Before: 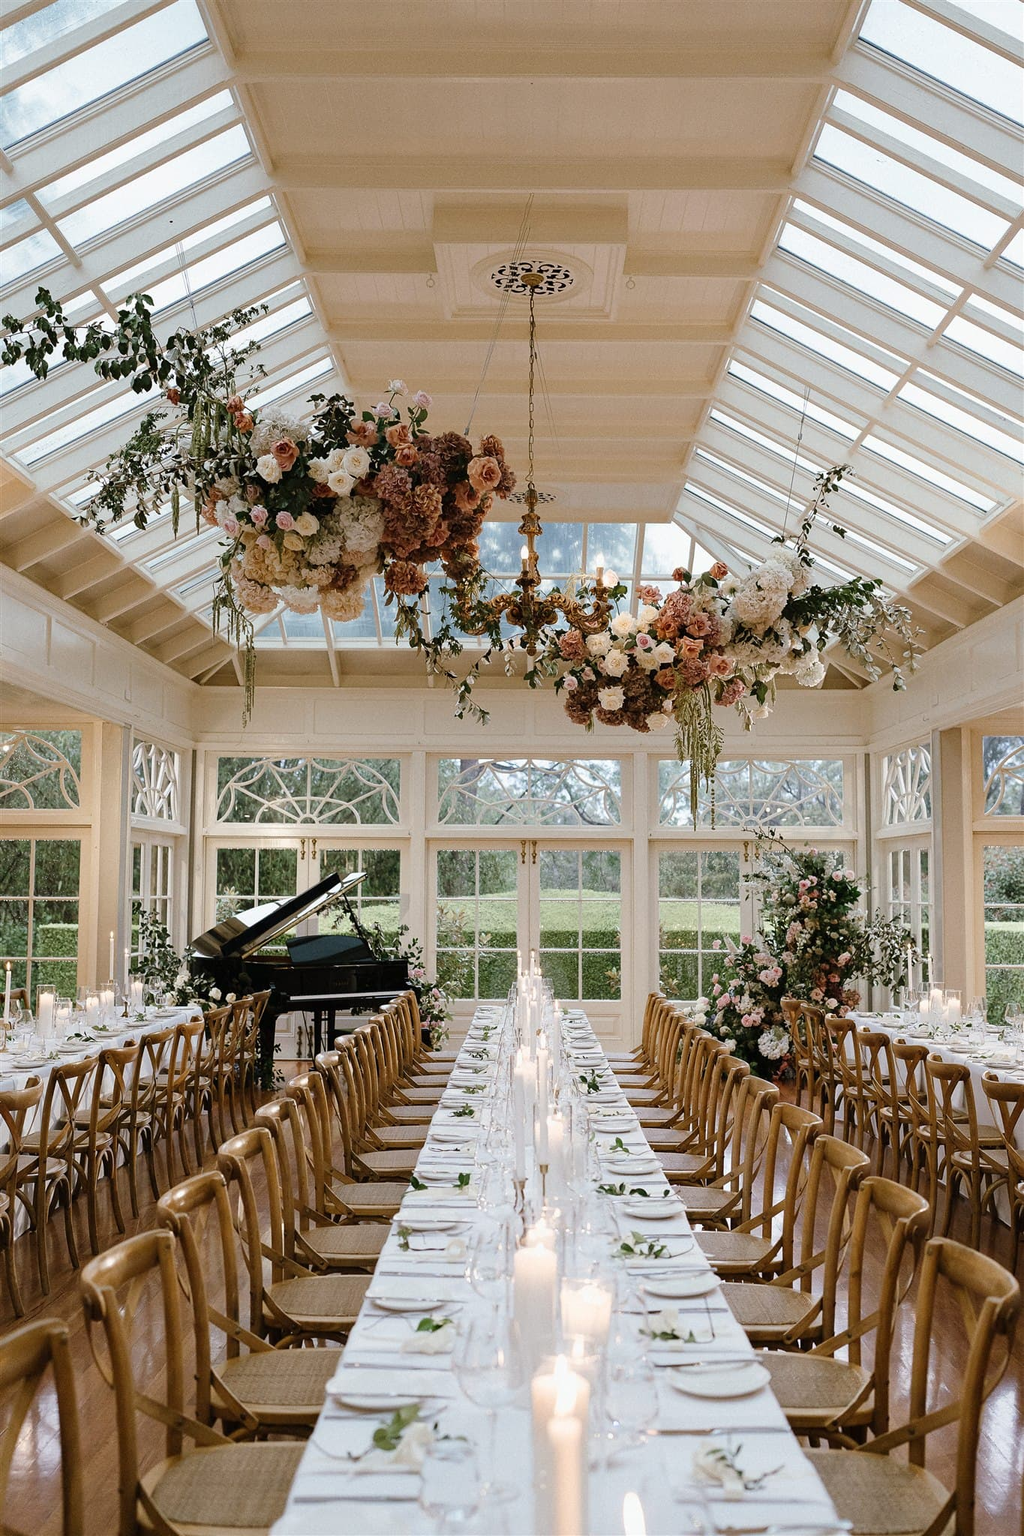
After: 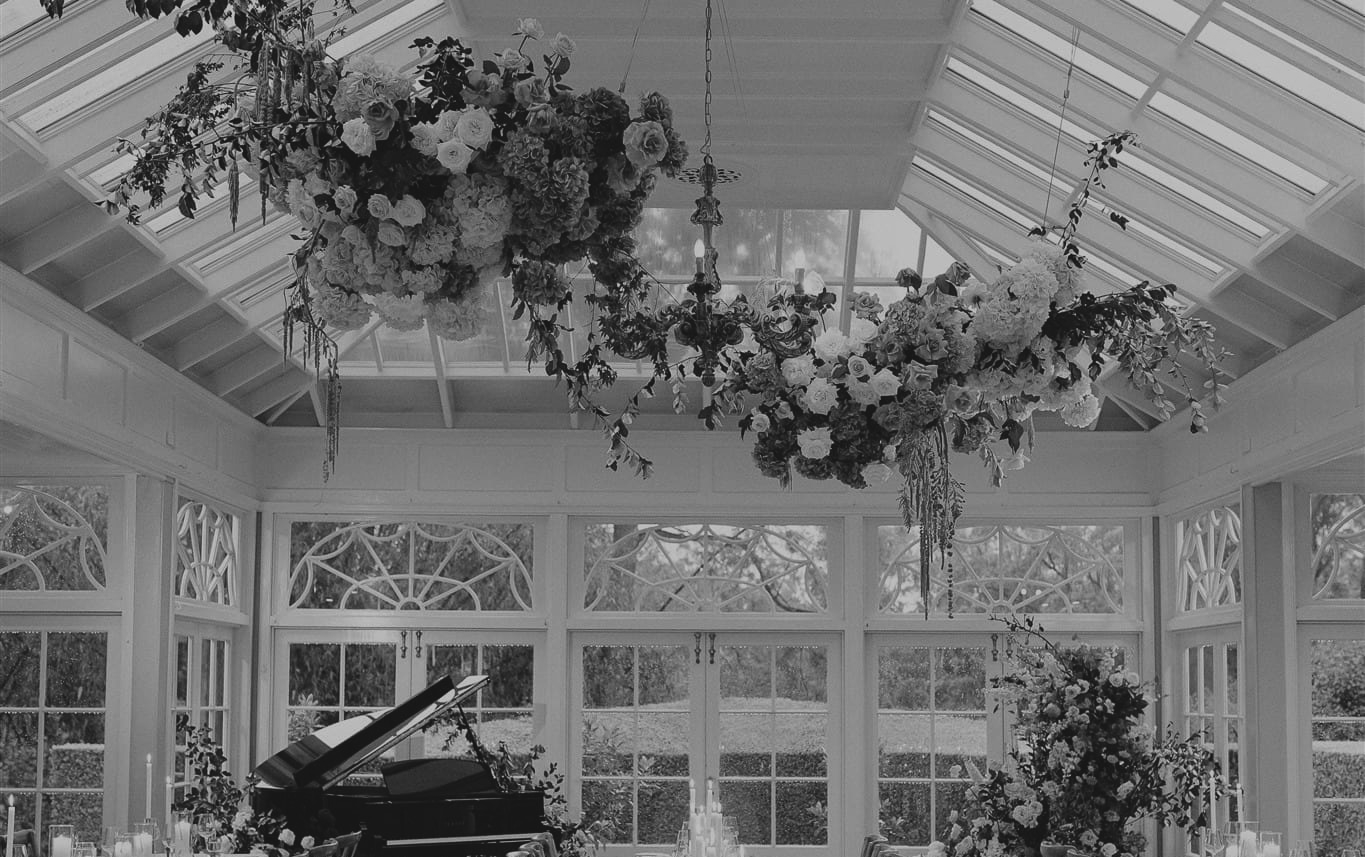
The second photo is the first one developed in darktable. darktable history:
monochrome: a 1.94, b -0.638
crop and rotate: top 23.84%, bottom 34.294%
white balance: red 1.123, blue 0.83
velvia: on, module defaults
exposure: black level correction -0.016, exposure -1.018 EV, compensate highlight preservation false
